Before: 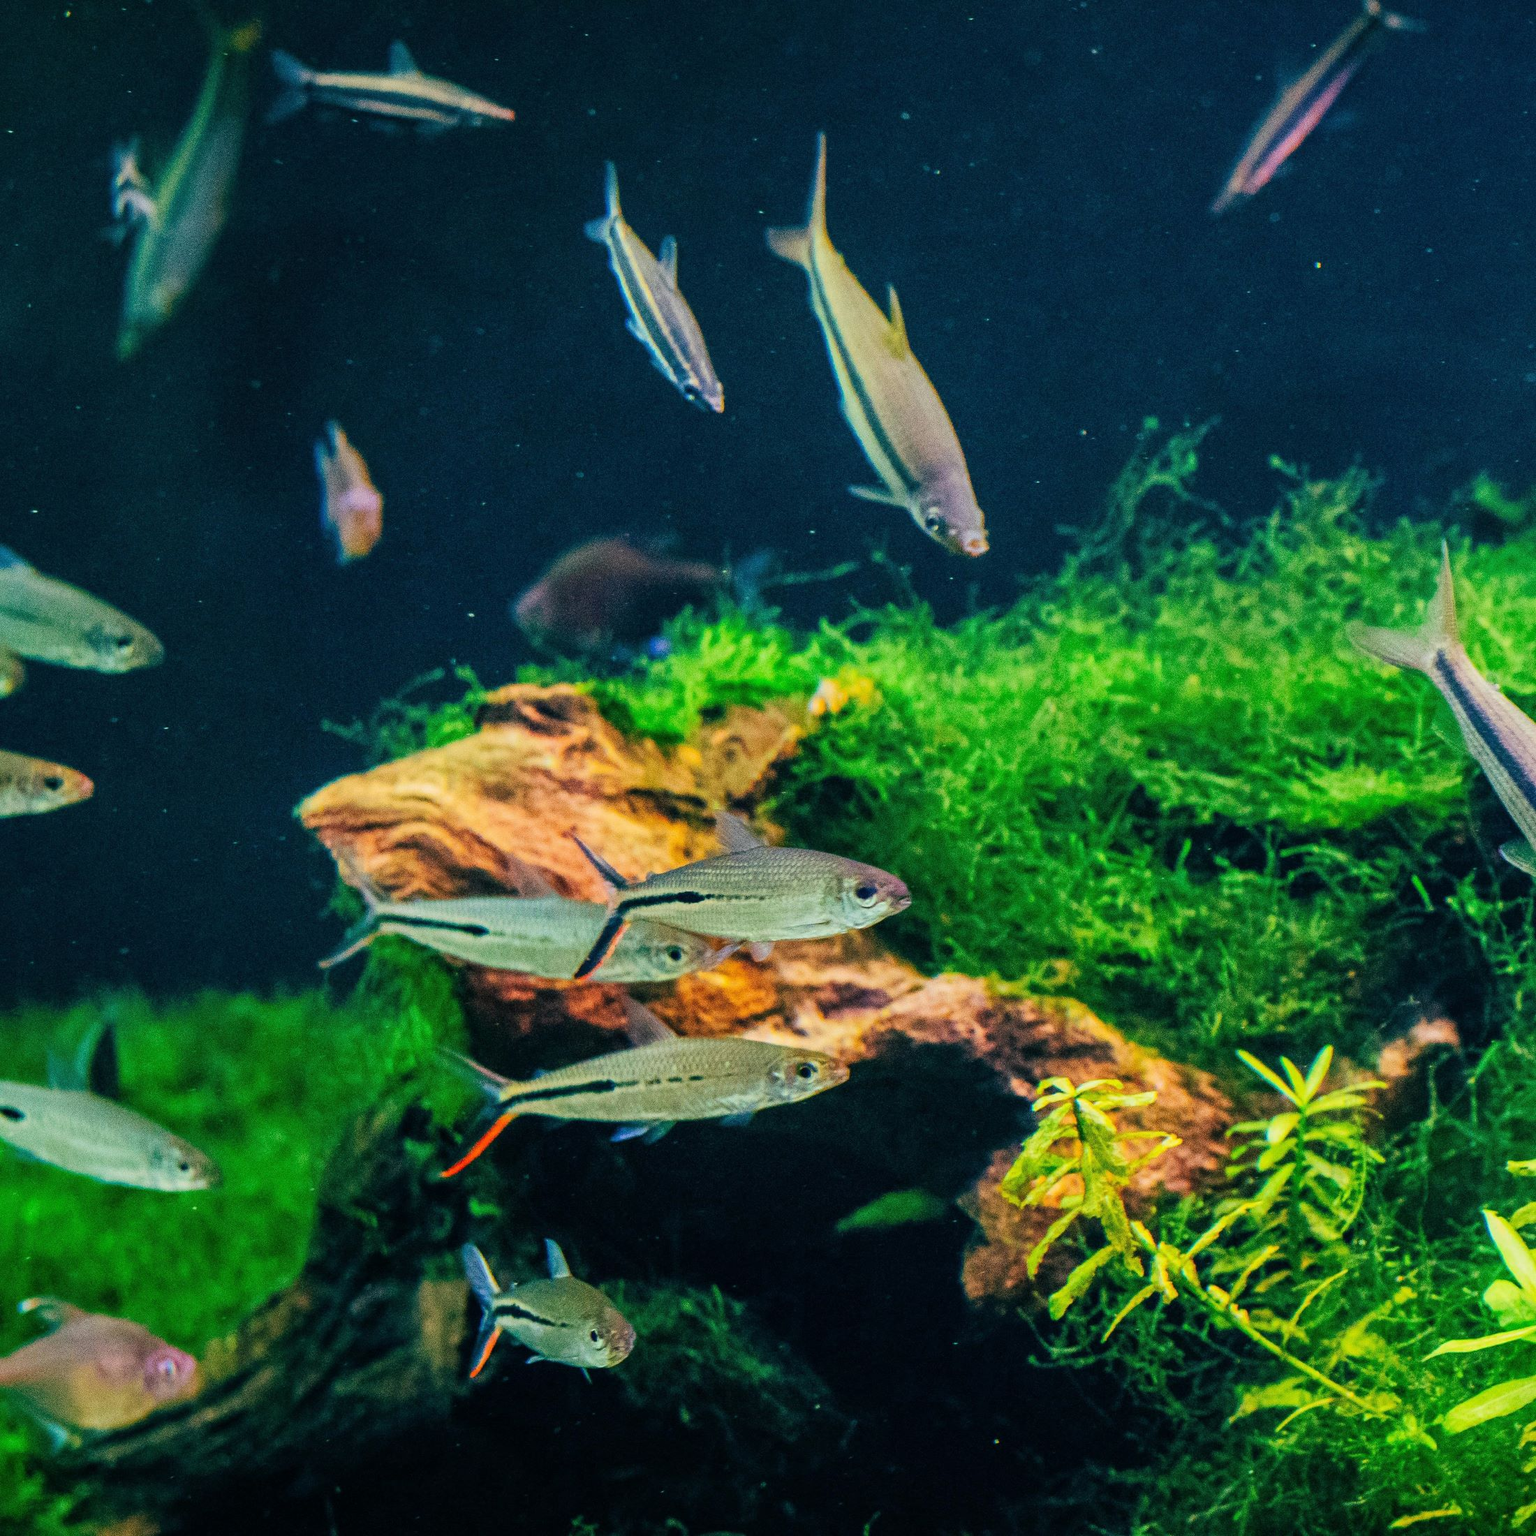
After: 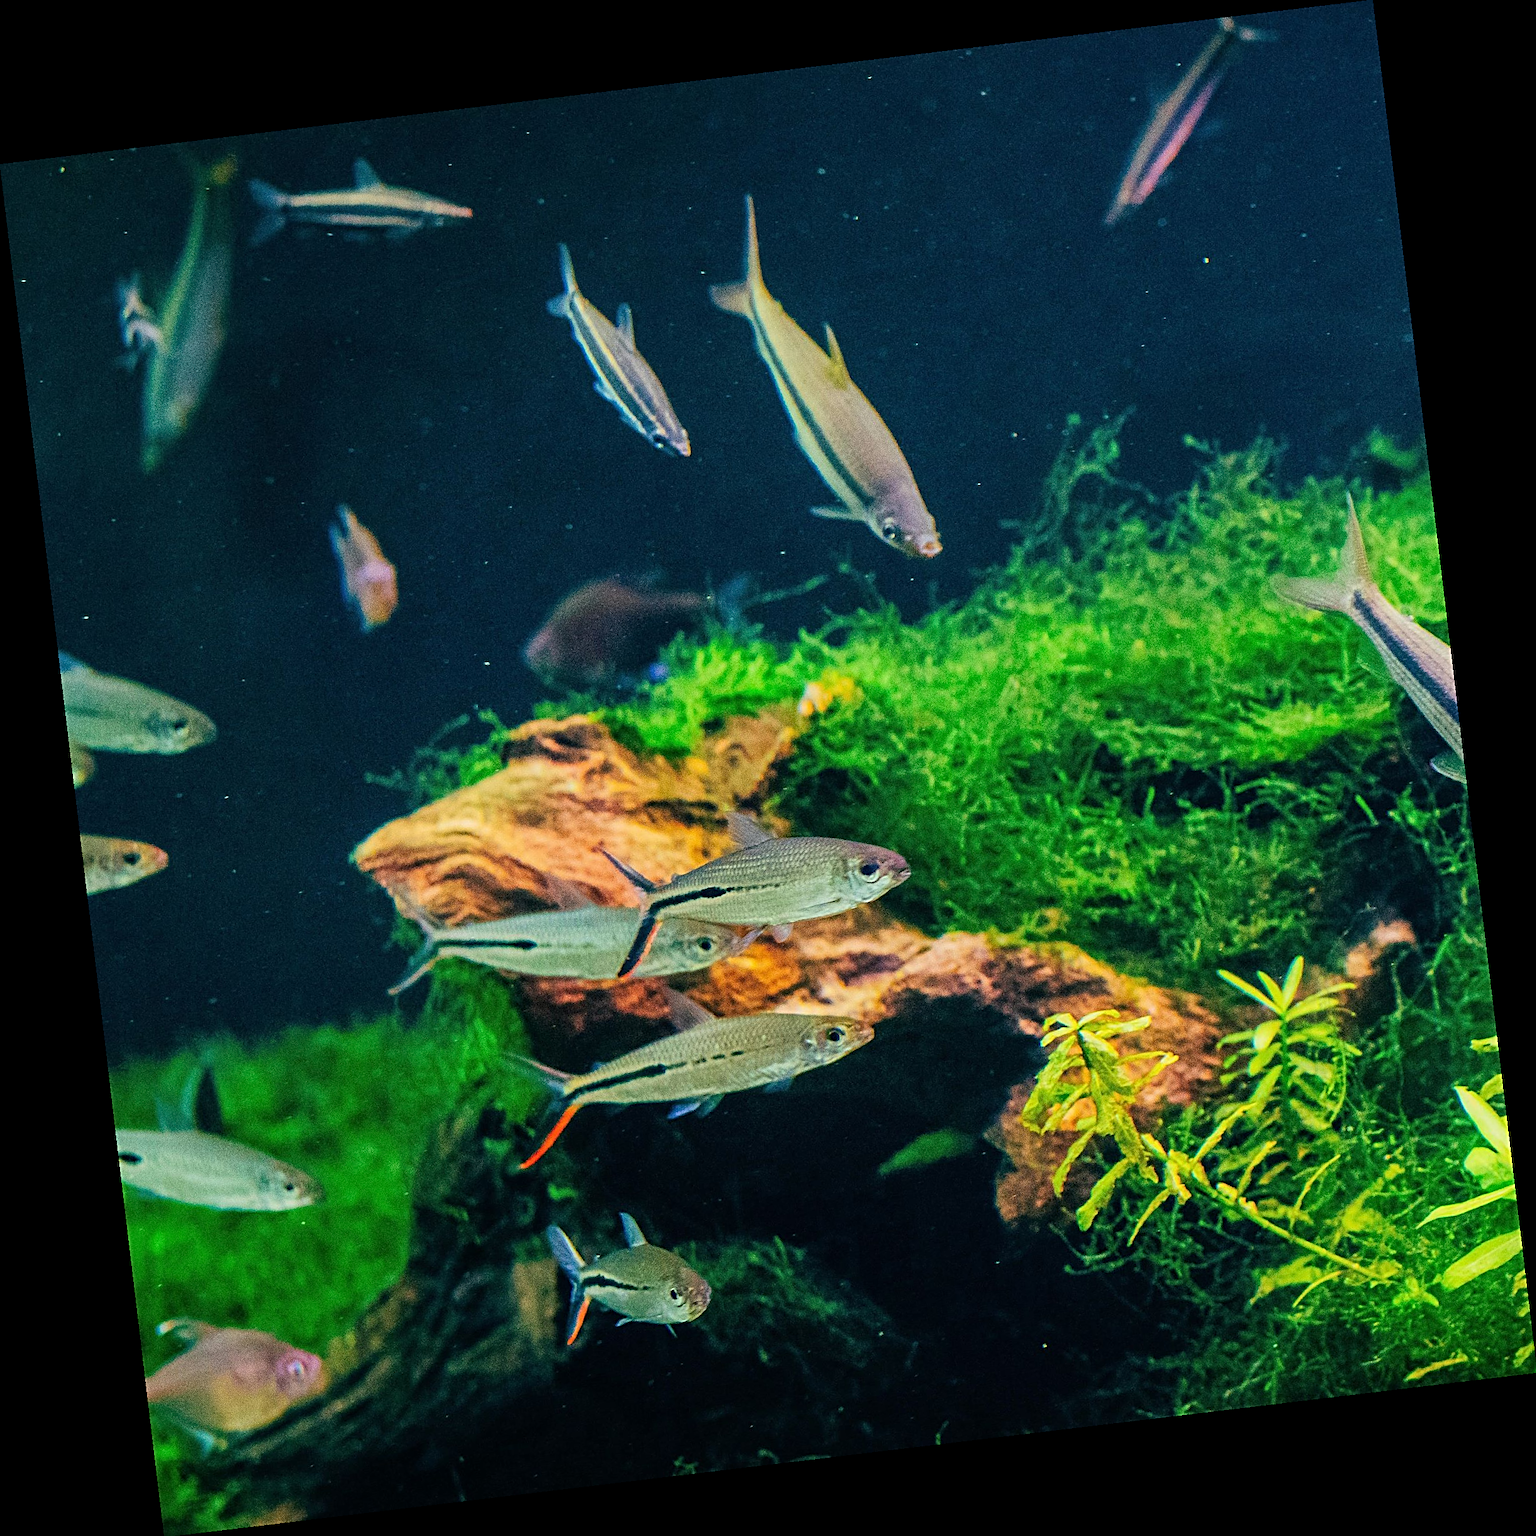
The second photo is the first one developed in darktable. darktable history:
rotate and perspective: rotation -6.83°, automatic cropping off
sharpen: radius 2.543, amount 0.636
